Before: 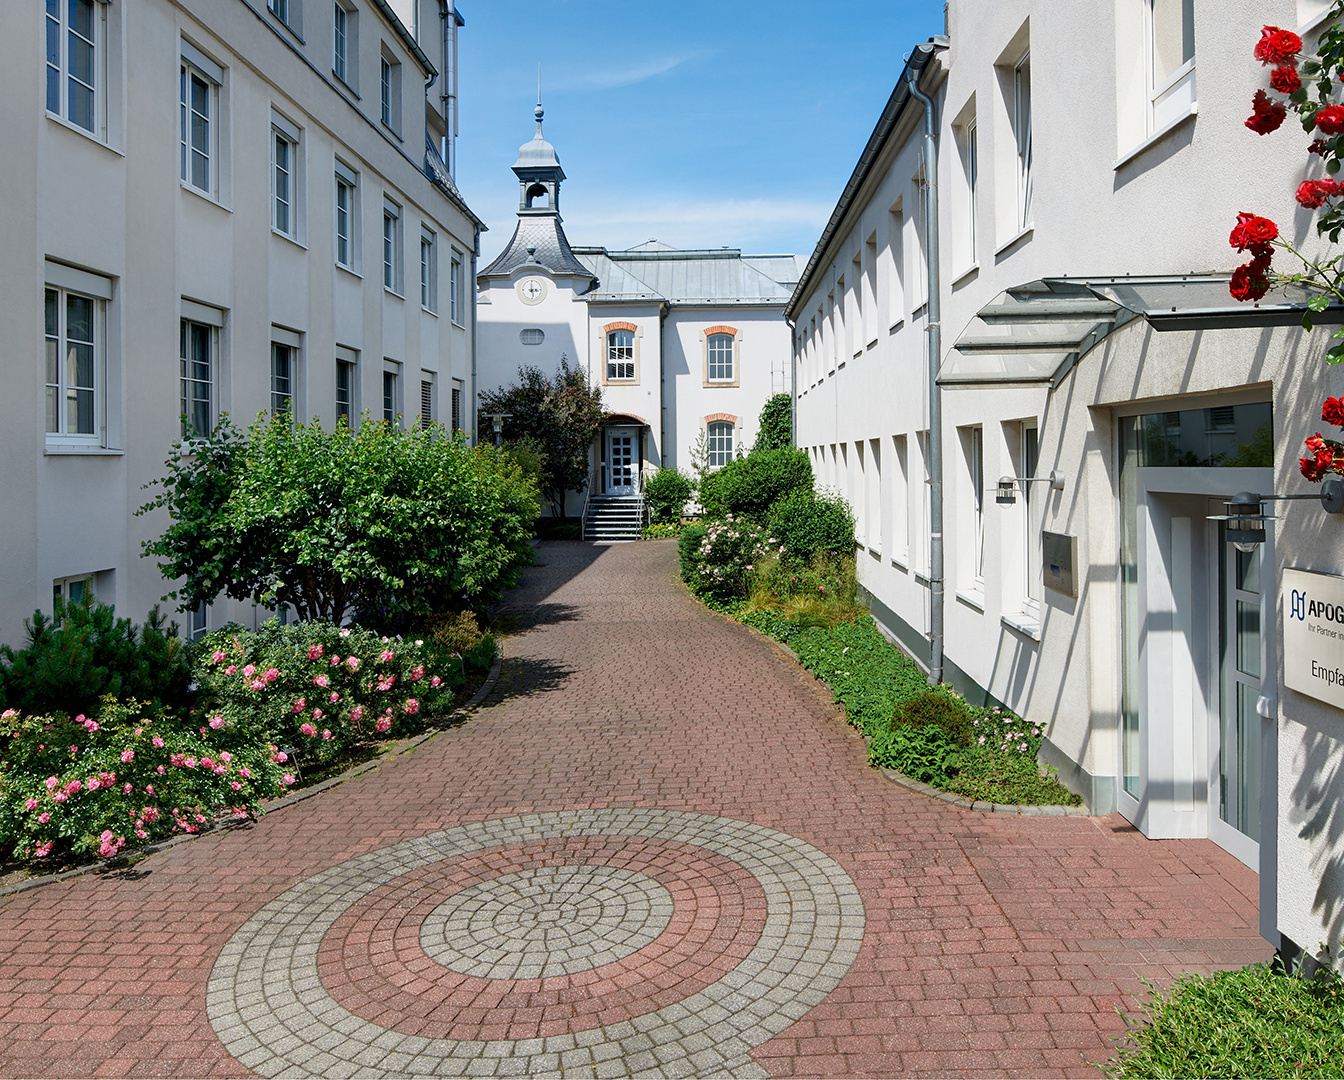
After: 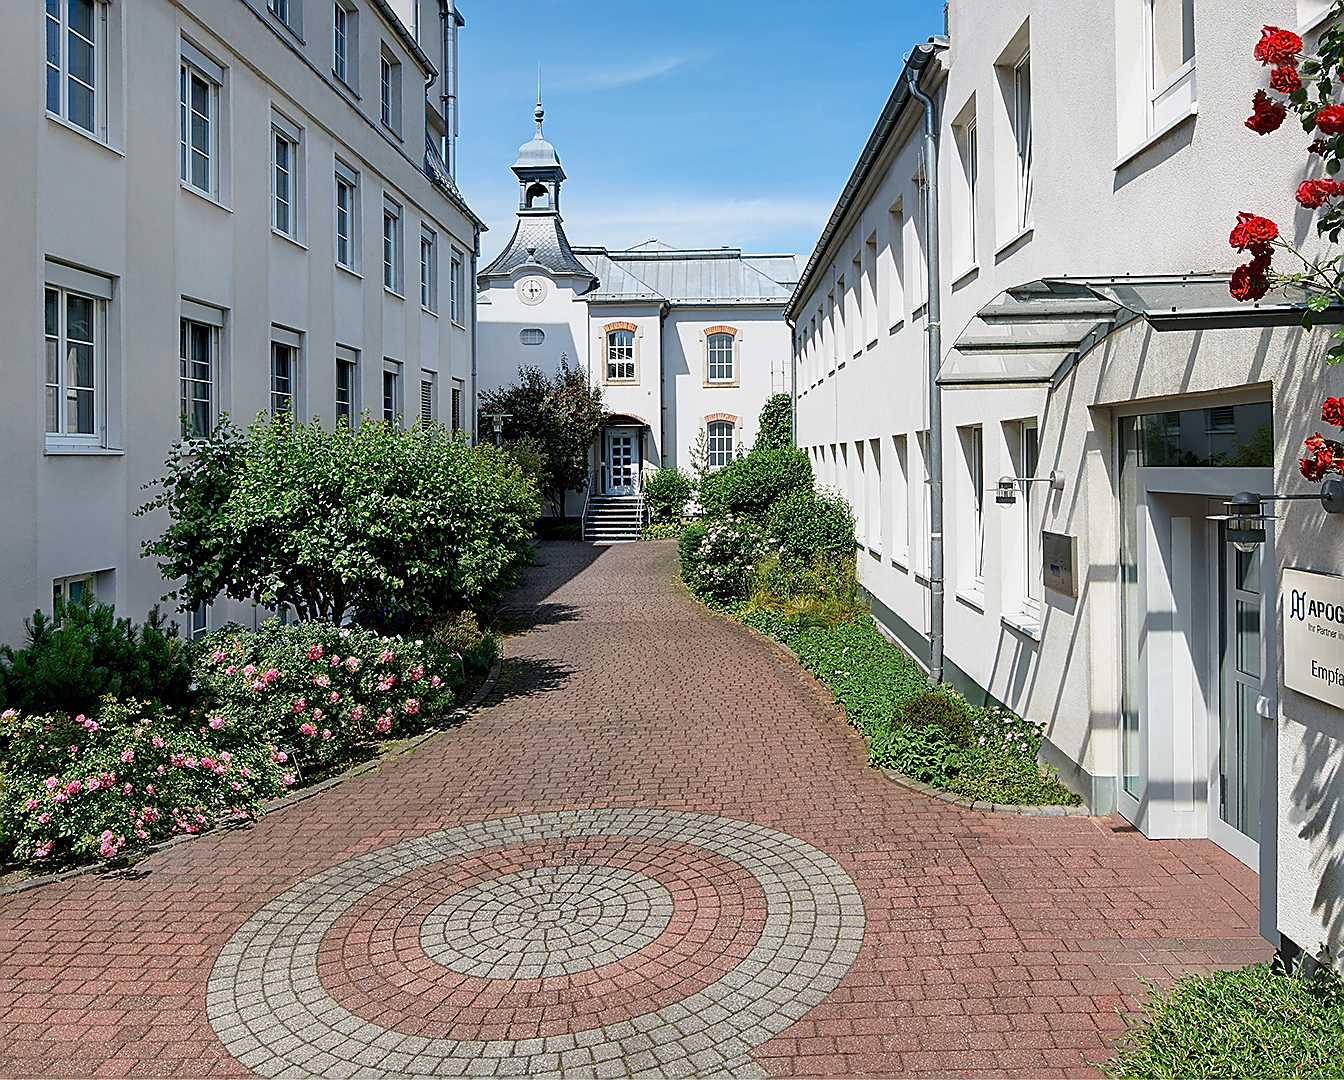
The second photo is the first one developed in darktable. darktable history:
sharpen: radius 1.419, amount 1.247, threshold 0.77
